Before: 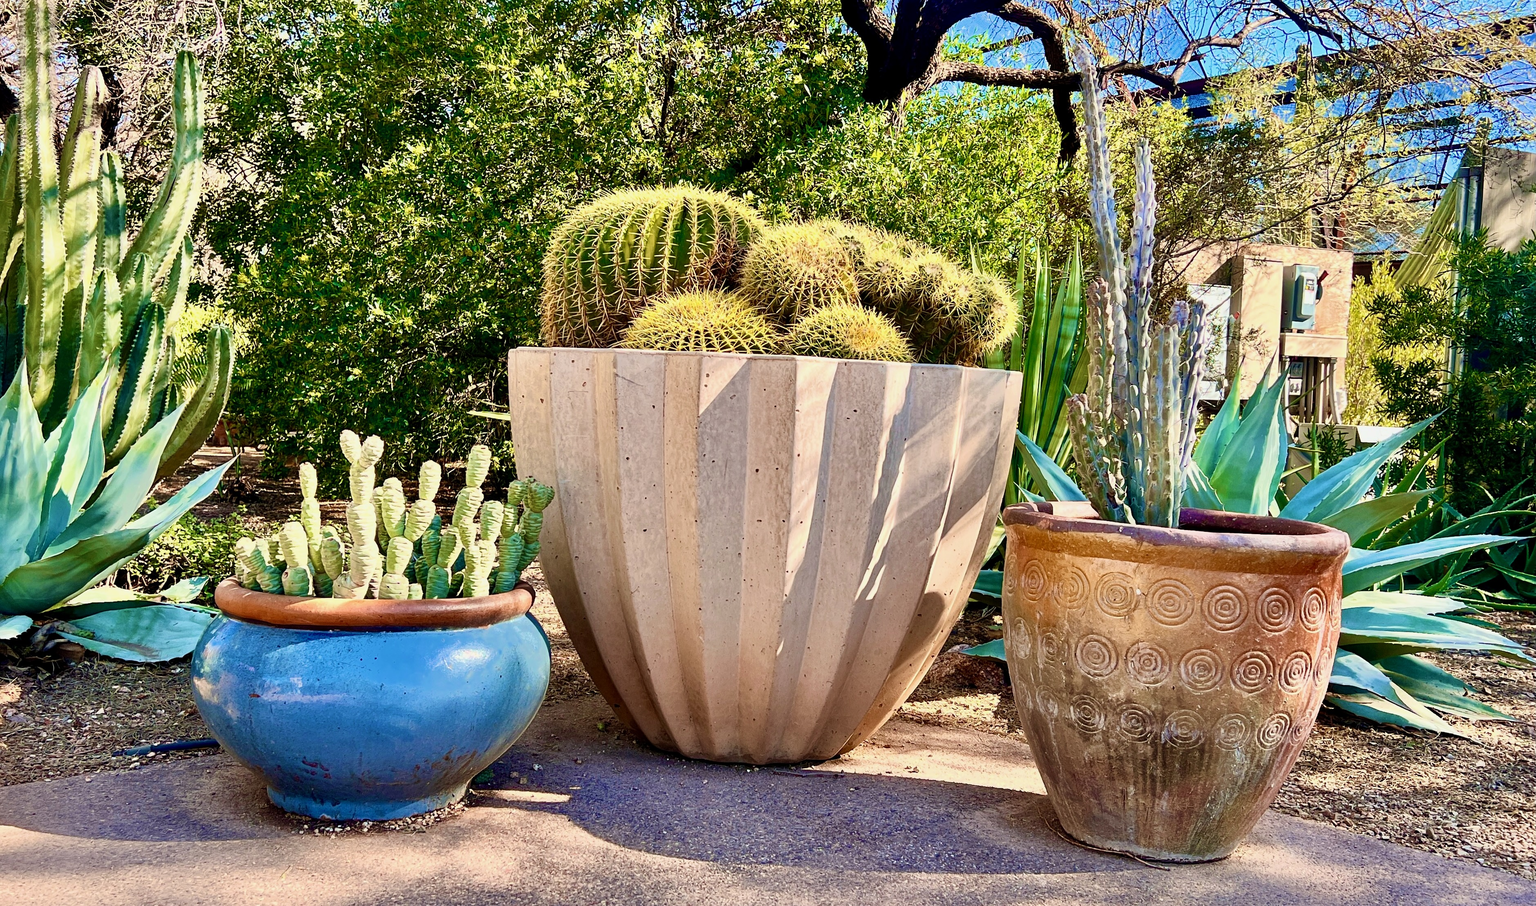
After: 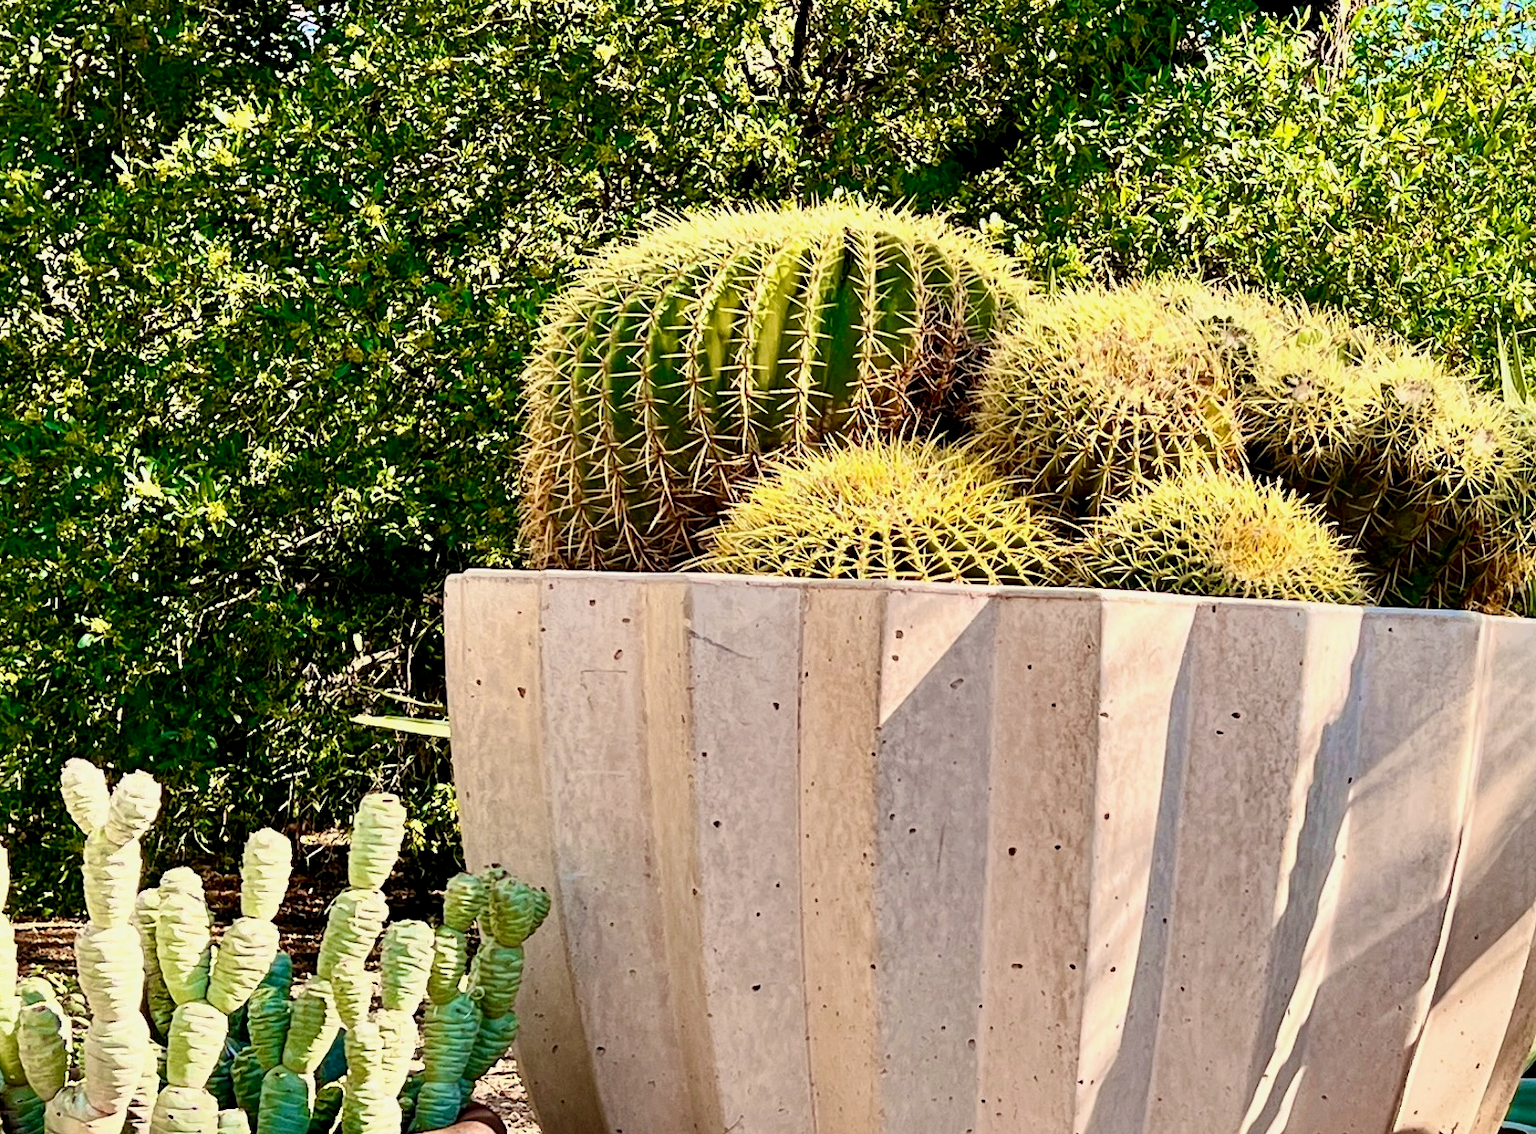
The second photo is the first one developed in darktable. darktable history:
crop: left 20.408%, top 10.745%, right 35.705%, bottom 34.356%
